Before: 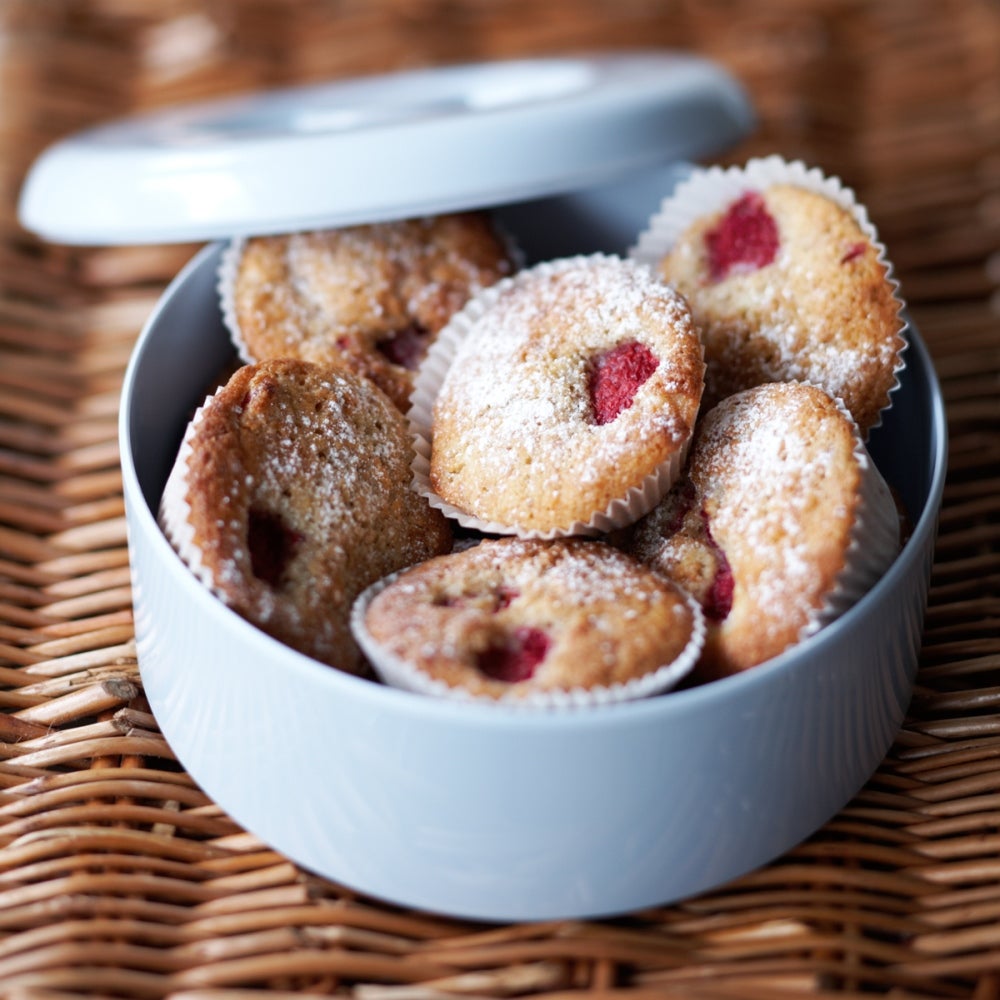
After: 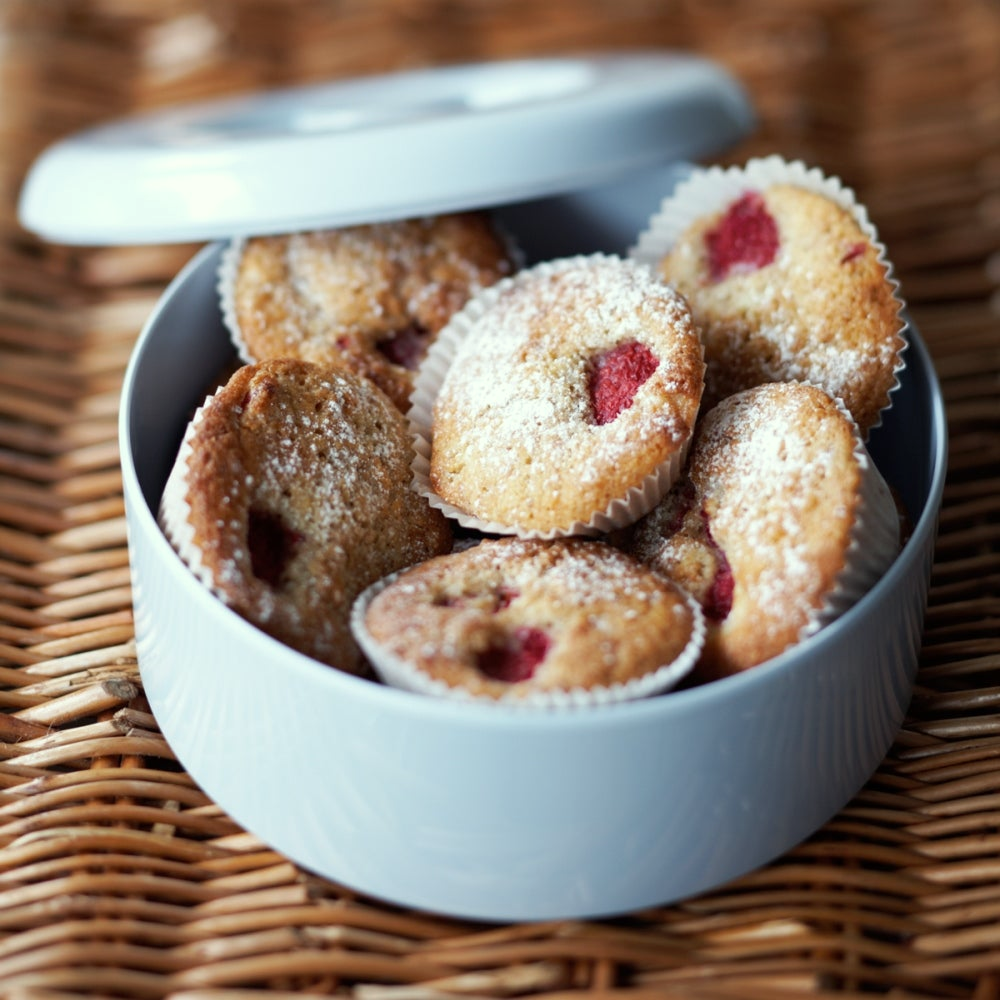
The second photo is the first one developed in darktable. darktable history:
color correction: highlights a* -4.77, highlights b* 5.03, saturation 0.971
